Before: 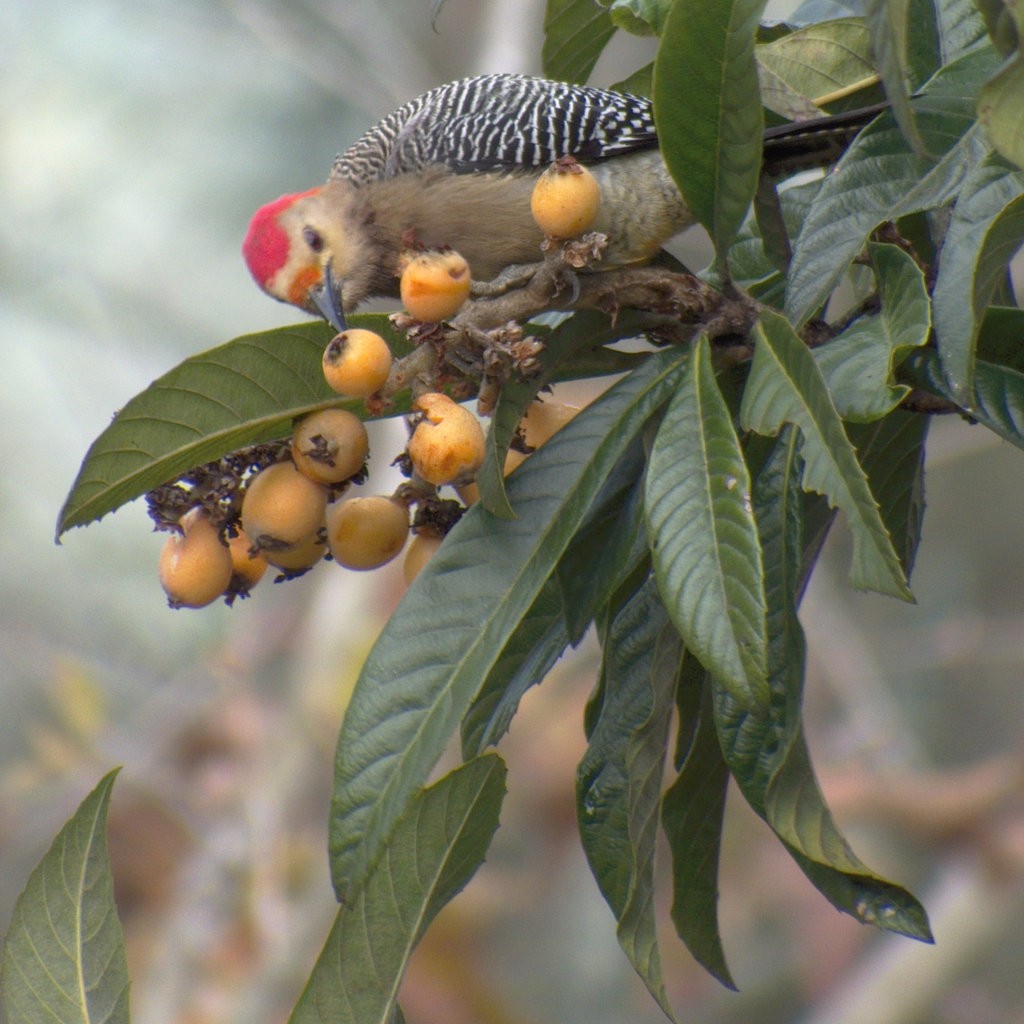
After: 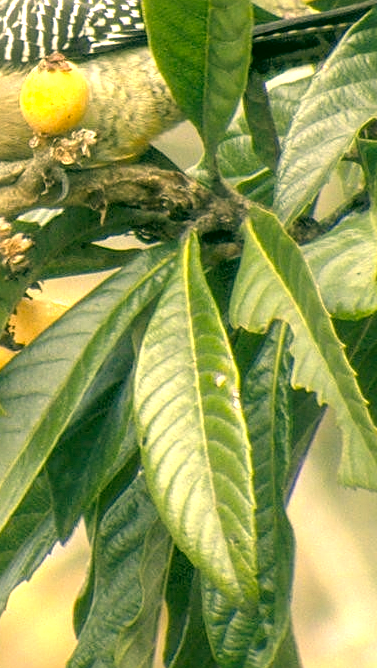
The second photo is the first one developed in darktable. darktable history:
crop and rotate: left 49.908%, top 10.15%, right 13.22%, bottom 24.579%
local contrast: on, module defaults
sharpen: on, module defaults
tone equalizer: -8 EV -1.1 EV, -7 EV -0.999 EV, -6 EV -0.886 EV, -5 EV -0.617 EV, -3 EV 0.586 EV, -2 EV 0.864 EV, -1 EV 1.01 EV, +0 EV 1.07 EV
exposure: exposure 0.6 EV, compensate highlight preservation false
haze removal: strength -0.096, compatibility mode true, adaptive false
color correction: highlights a* 5.64, highlights b* 33.55, shadows a* -25.5, shadows b* 3.91
